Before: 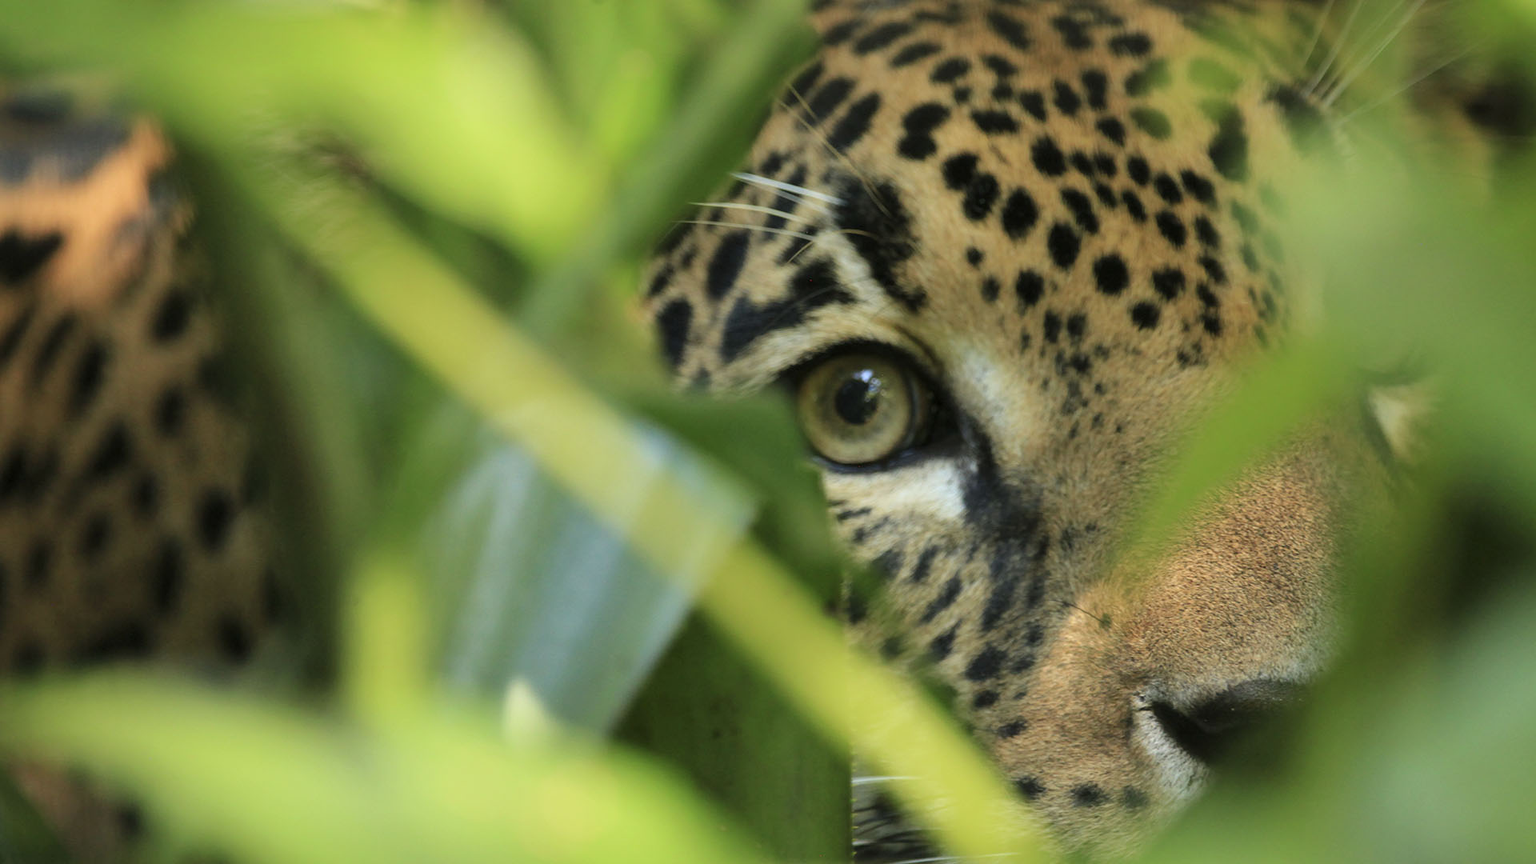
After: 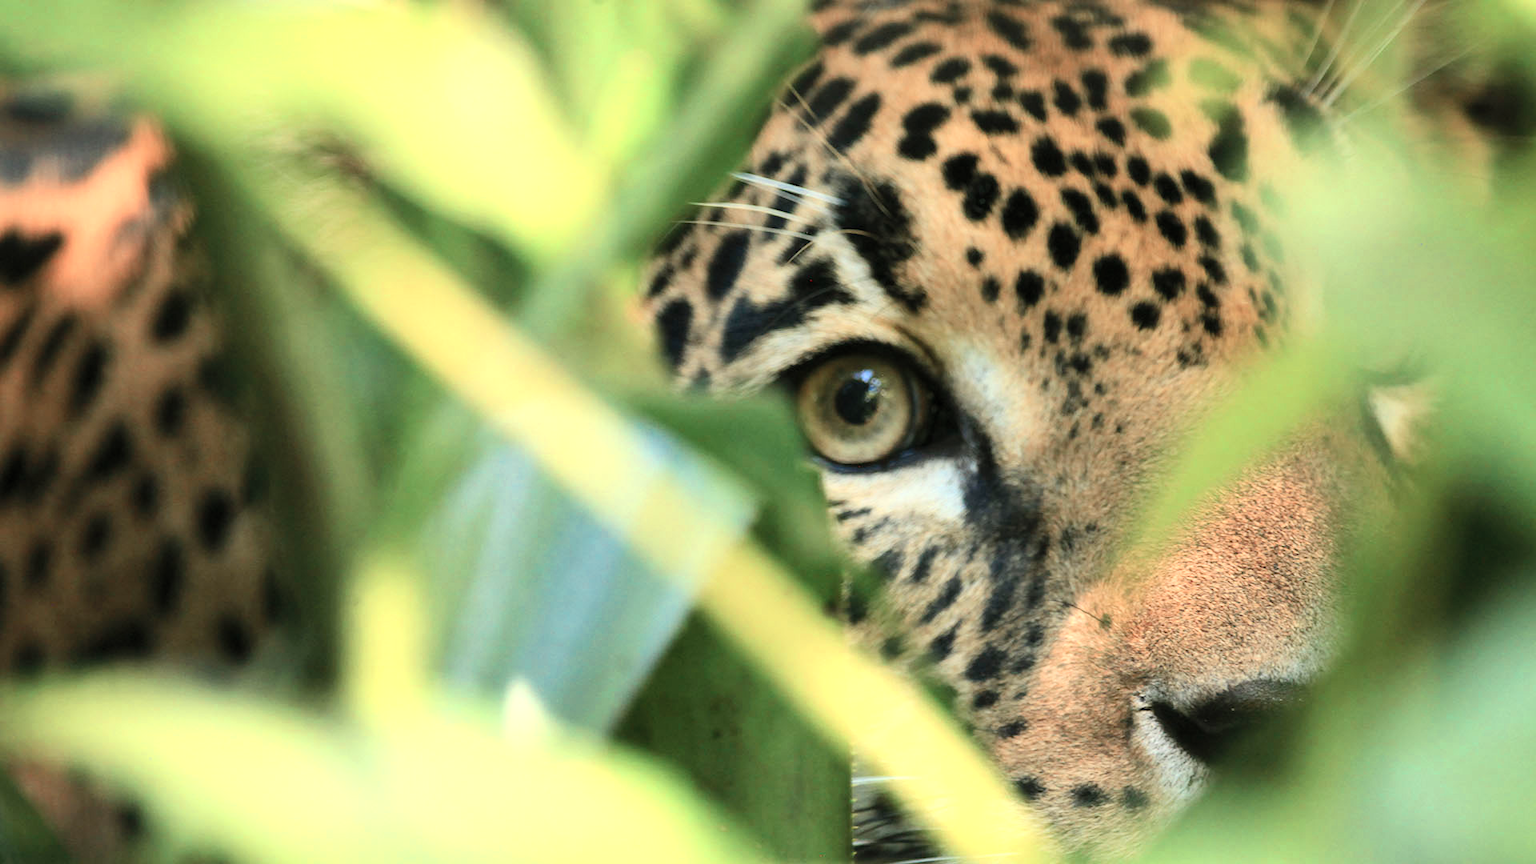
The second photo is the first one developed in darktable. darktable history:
contrast brightness saturation: contrast 0.2, brightness 0.16, saturation 0.22
color zones: curves: ch0 [(0, 0.473) (0.001, 0.473) (0.226, 0.548) (0.4, 0.589) (0.525, 0.54) (0.728, 0.403) (0.999, 0.473) (1, 0.473)]; ch1 [(0, 0.619) (0.001, 0.619) (0.234, 0.388) (0.4, 0.372) (0.528, 0.422) (0.732, 0.53) (0.999, 0.619) (1, 0.619)]; ch2 [(0, 0.547) (0.001, 0.547) (0.226, 0.45) (0.4, 0.525) (0.525, 0.585) (0.8, 0.511) (0.999, 0.547) (1, 0.547)]
